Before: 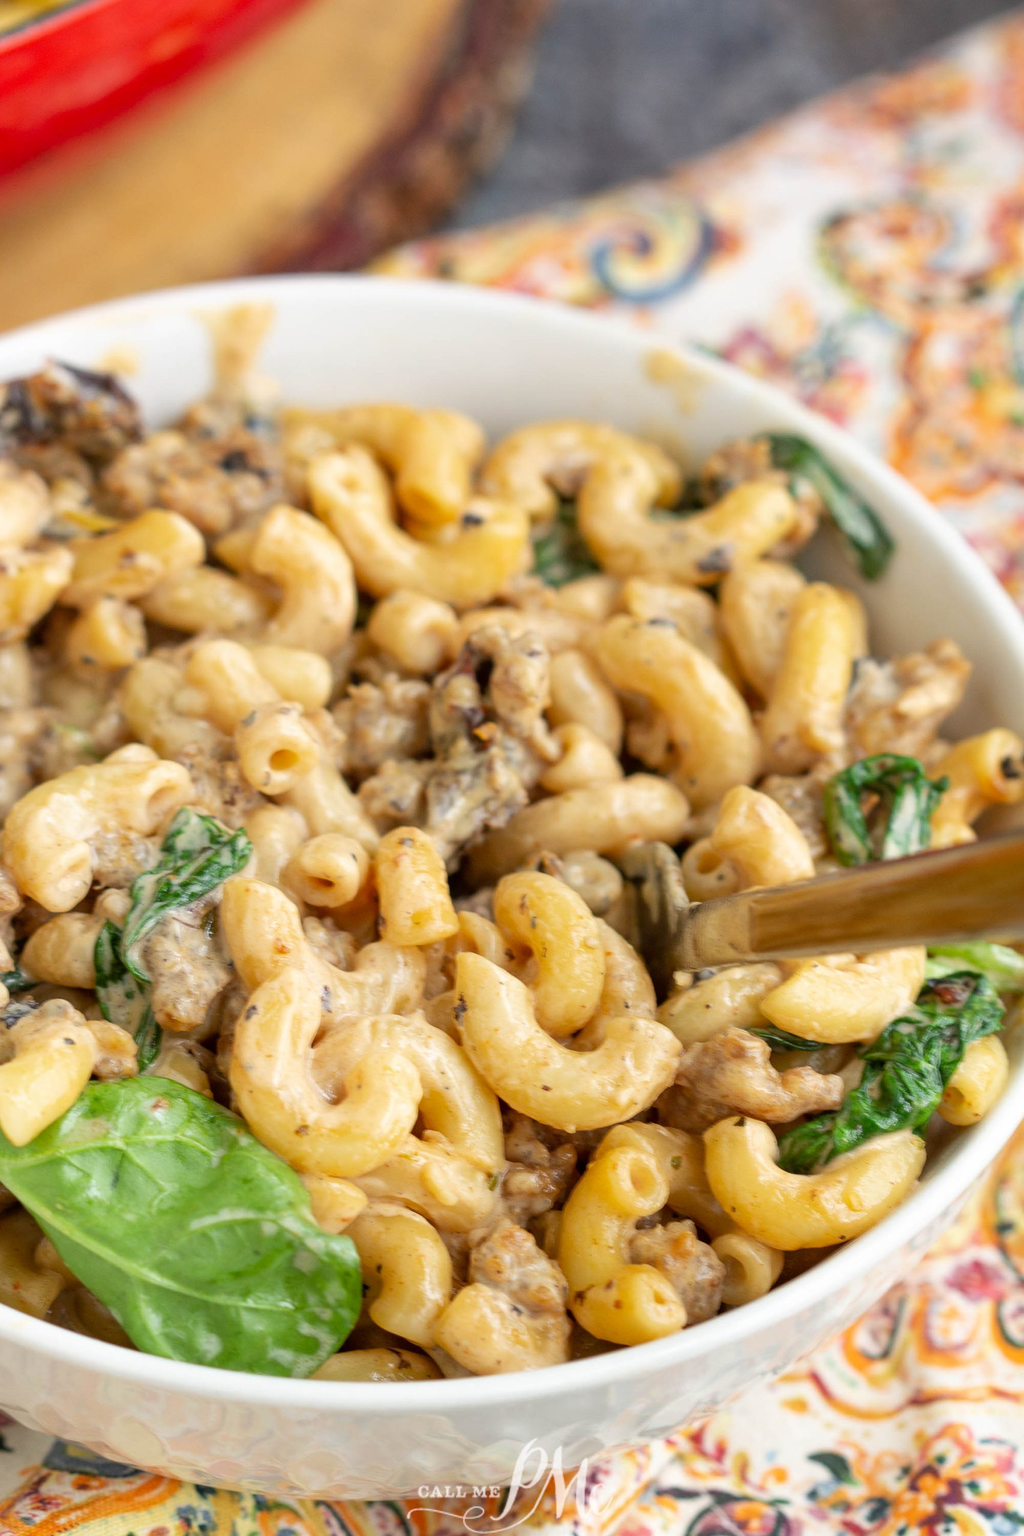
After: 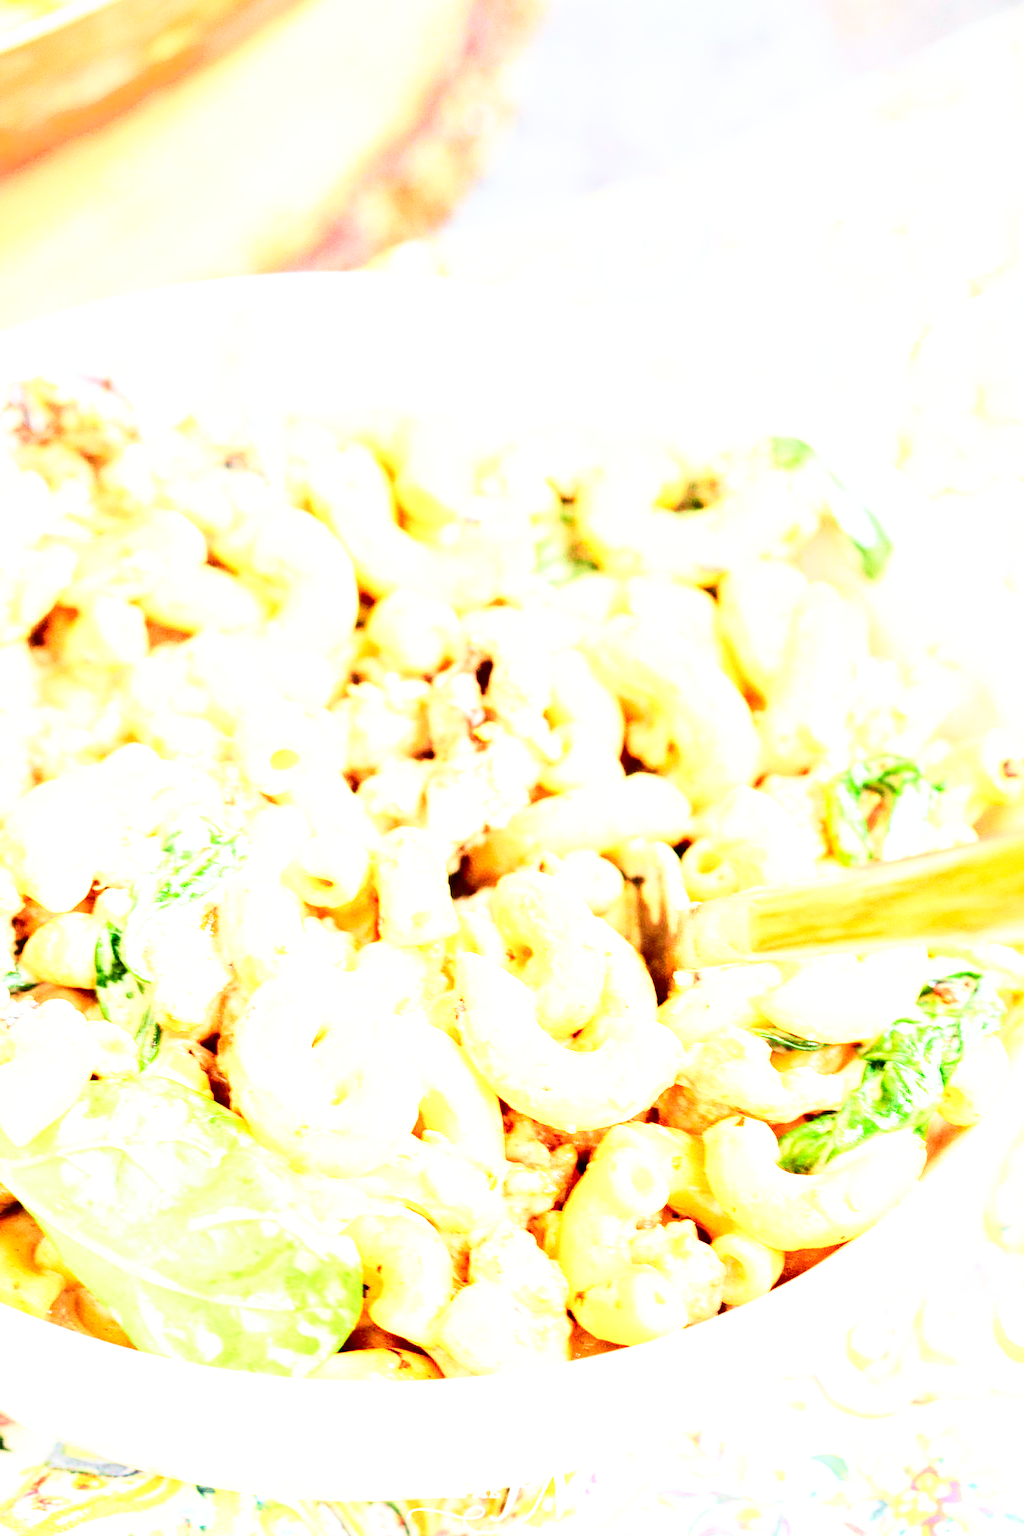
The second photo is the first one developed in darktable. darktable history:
exposure: exposure 2 EV, compensate exposure bias true, compensate highlight preservation false
tone curve: curves: ch0 [(0, 0) (0.051, 0.047) (0.102, 0.099) (0.258, 0.29) (0.442, 0.527) (0.695, 0.804) (0.88, 0.952) (1, 1)]; ch1 [(0, 0) (0.339, 0.298) (0.402, 0.363) (0.444, 0.415) (0.485, 0.469) (0.494, 0.493) (0.504, 0.501) (0.525, 0.534) (0.555, 0.593) (0.594, 0.648) (1, 1)]; ch2 [(0, 0) (0.48, 0.48) (0.504, 0.5) (0.535, 0.557) (0.581, 0.623) (0.649, 0.683) (0.824, 0.815) (1, 1)], color space Lab, independent channels, preserve colors none
base curve: curves: ch0 [(0, 0) (0.007, 0.004) (0.027, 0.03) (0.046, 0.07) (0.207, 0.54) (0.442, 0.872) (0.673, 0.972) (1, 1)], preserve colors none
